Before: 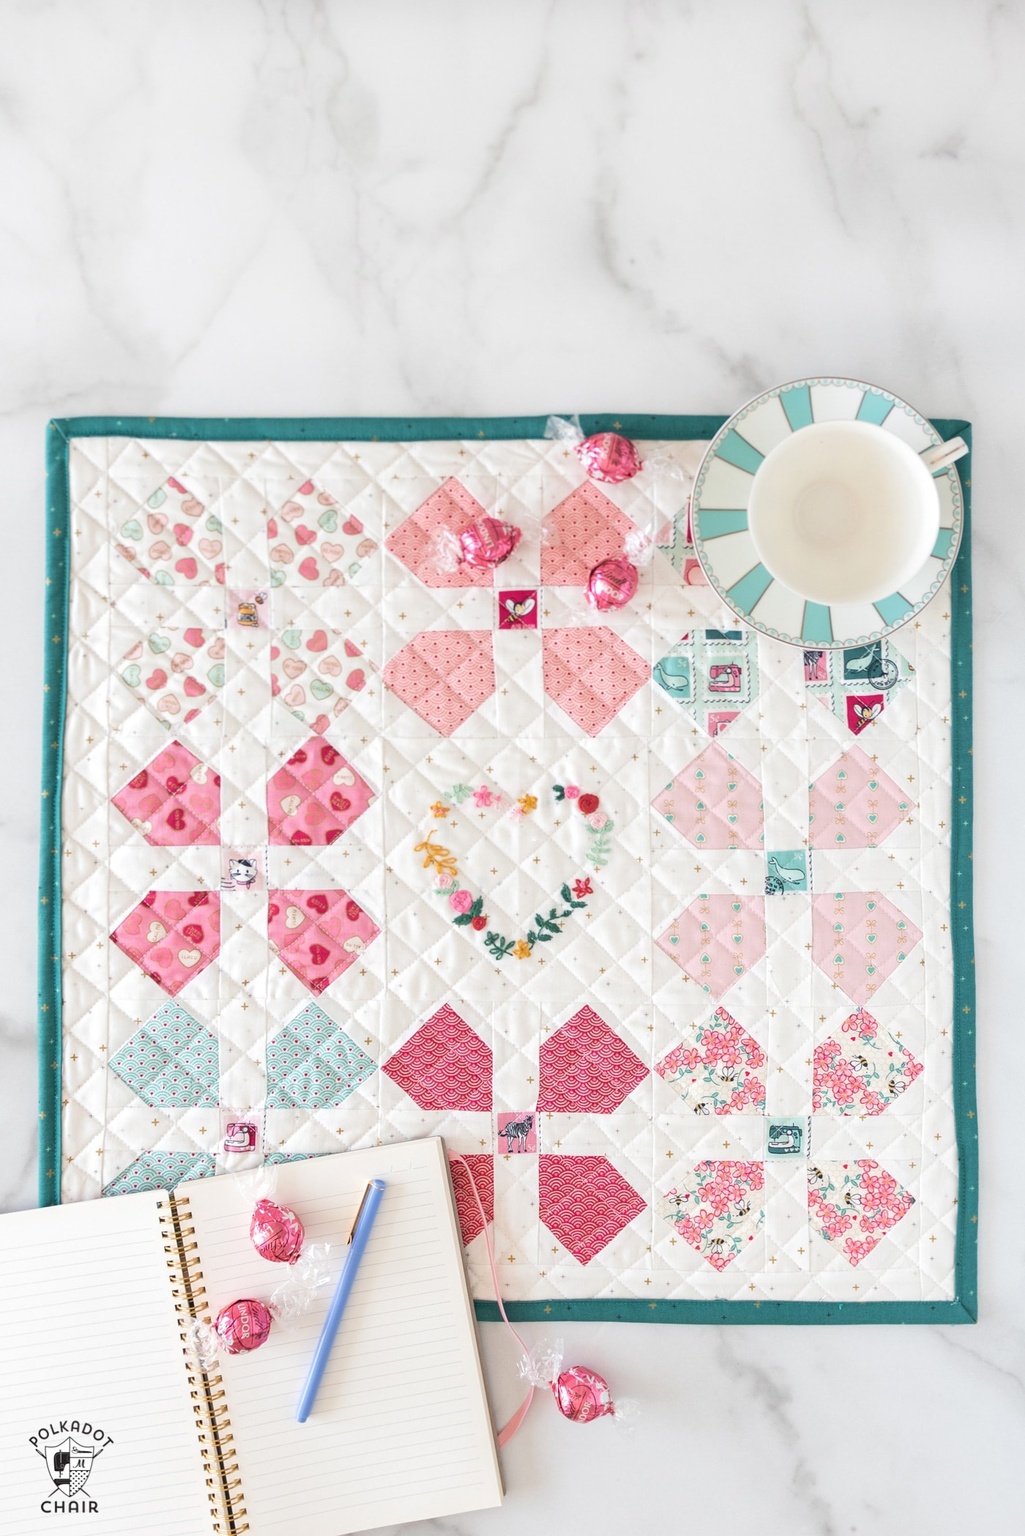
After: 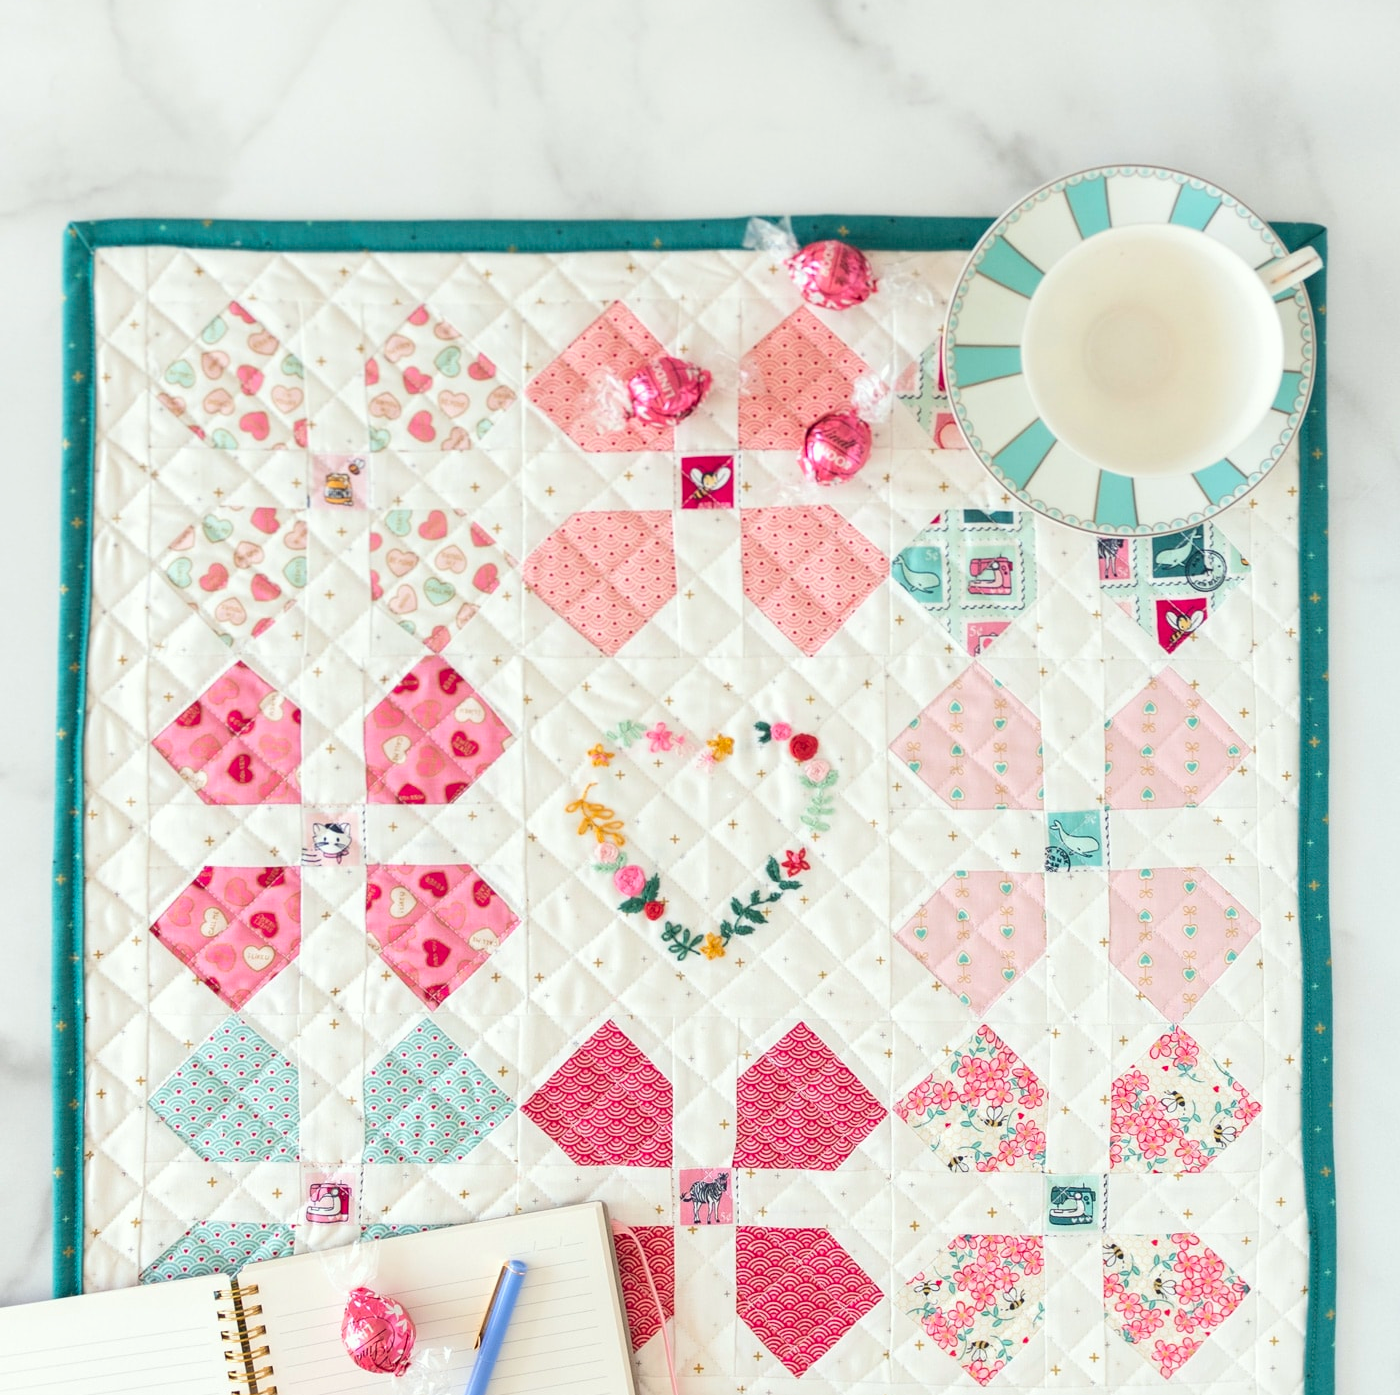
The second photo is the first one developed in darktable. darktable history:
contrast brightness saturation: contrast 0.08, saturation 0.2
color correction: highlights a* -2.68, highlights b* 2.57
crop: top 16.727%, bottom 16.727%
base curve: preserve colors none
